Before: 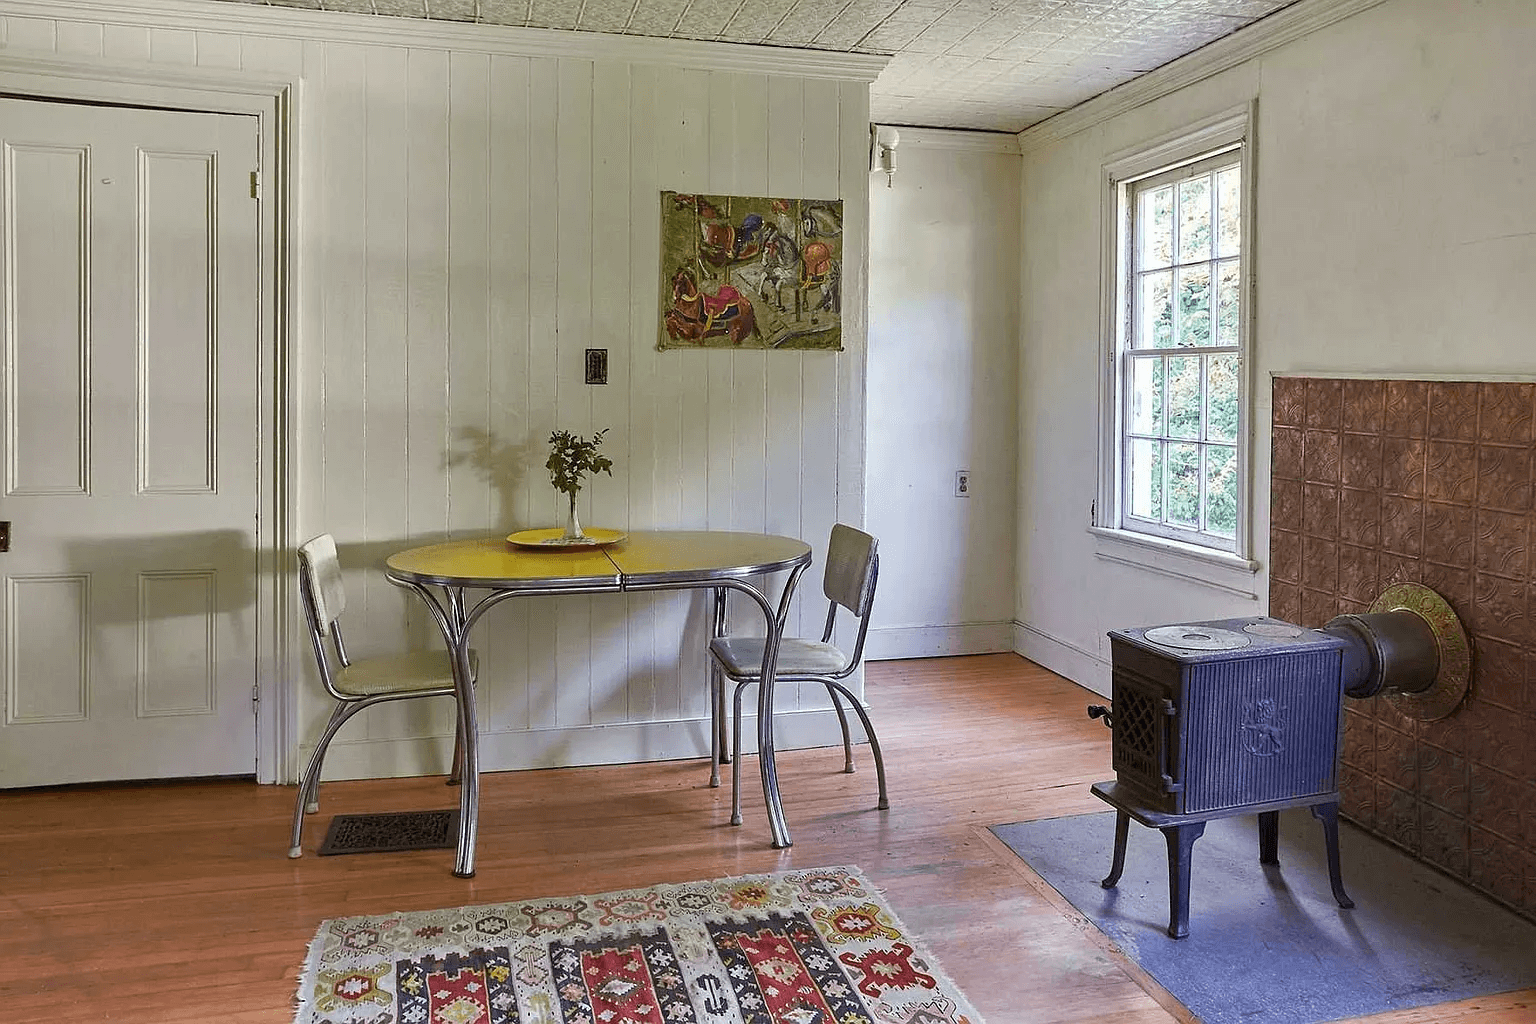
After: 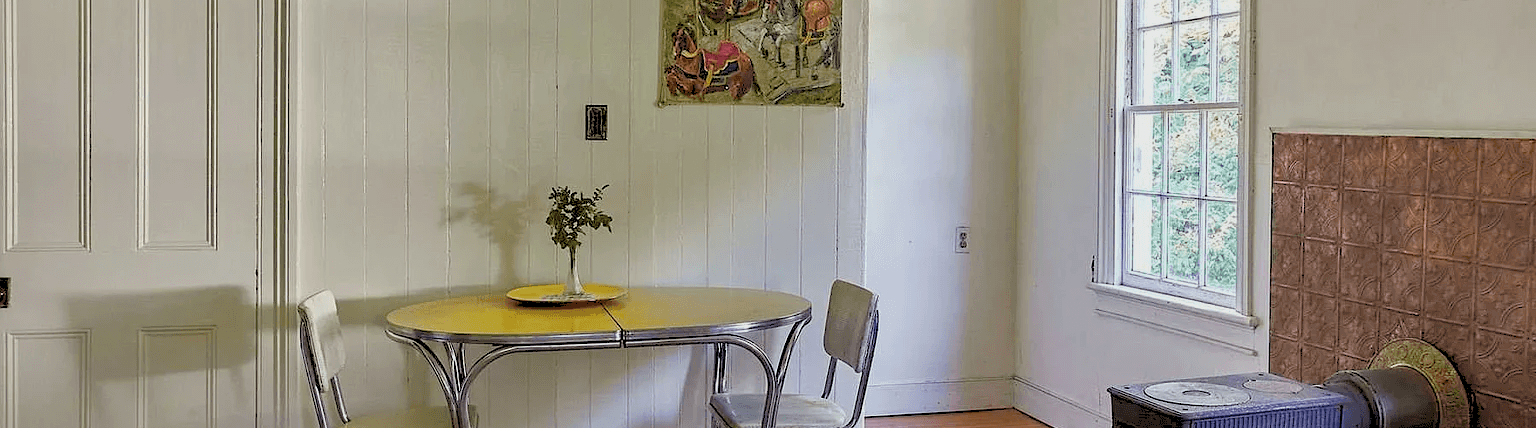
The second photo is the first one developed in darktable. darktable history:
rgb levels: preserve colors sum RGB, levels [[0.038, 0.433, 0.934], [0, 0.5, 1], [0, 0.5, 1]]
crop and rotate: top 23.84%, bottom 34.294%
